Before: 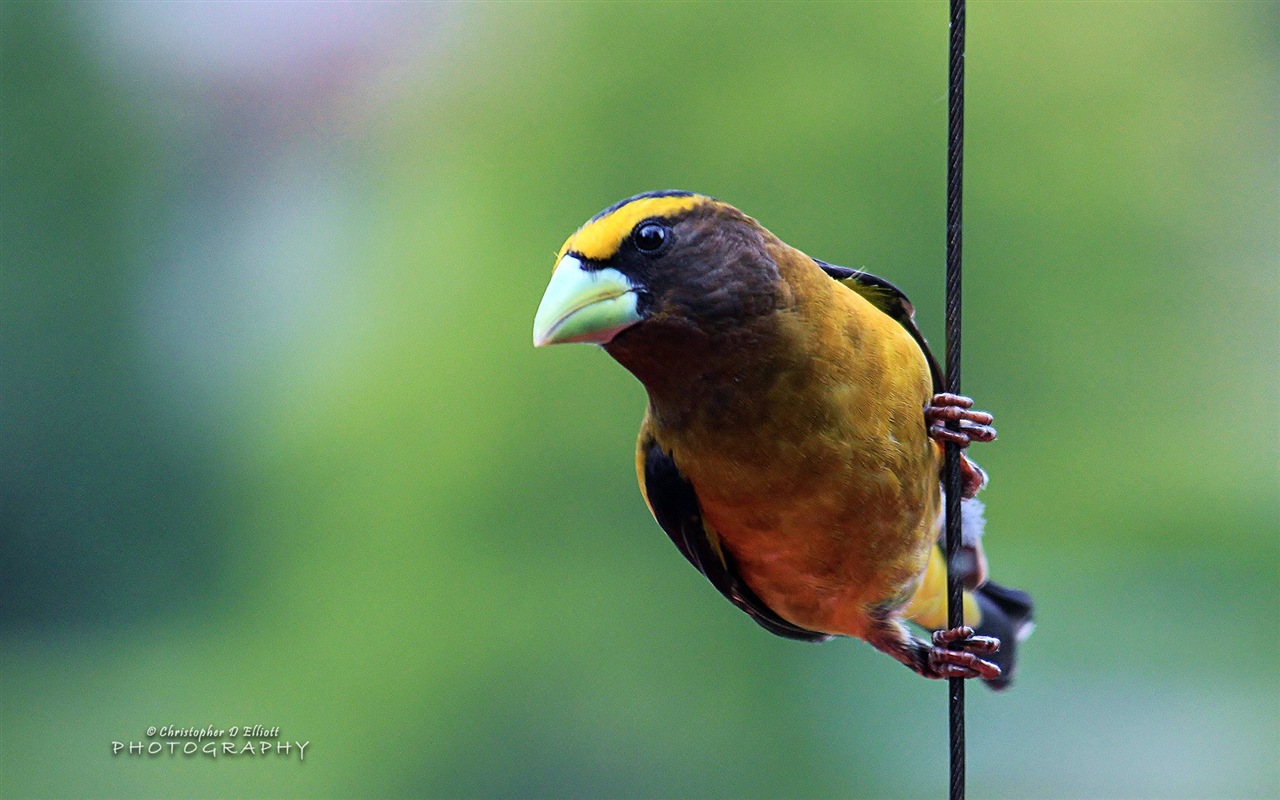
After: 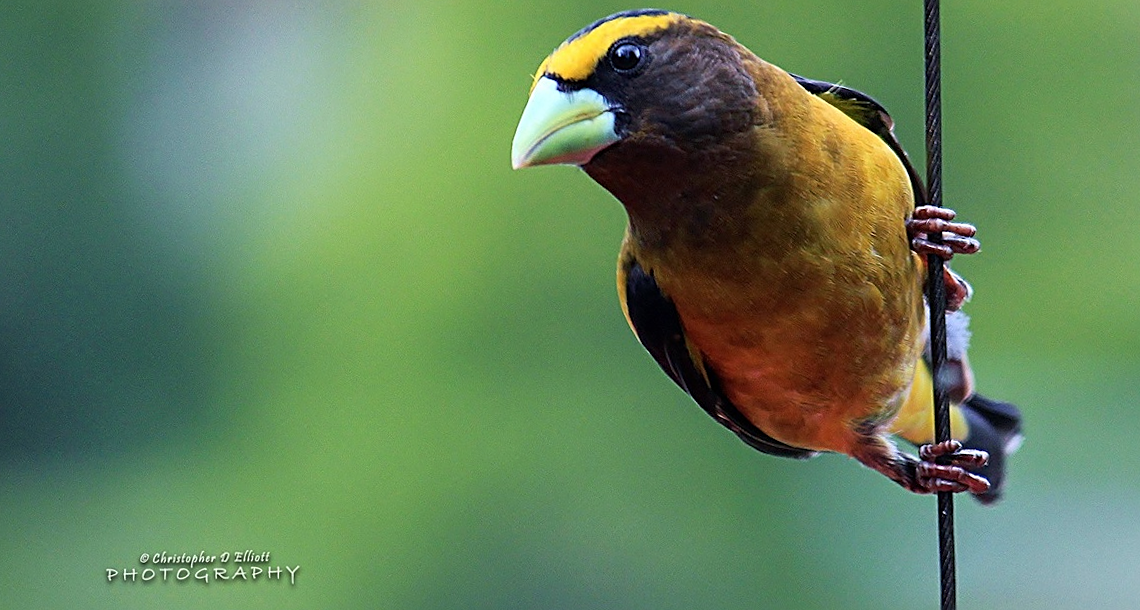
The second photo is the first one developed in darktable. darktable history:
sharpen: on, module defaults
crop: top 20.916%, right 9.437%, bottom 0.316%
rotate and perspective: rotation -1.32°, lens shift (horizontal) -0.031, crop left 0.015, crop right 0.985, crop top 0.047, crop bottom 0.982
